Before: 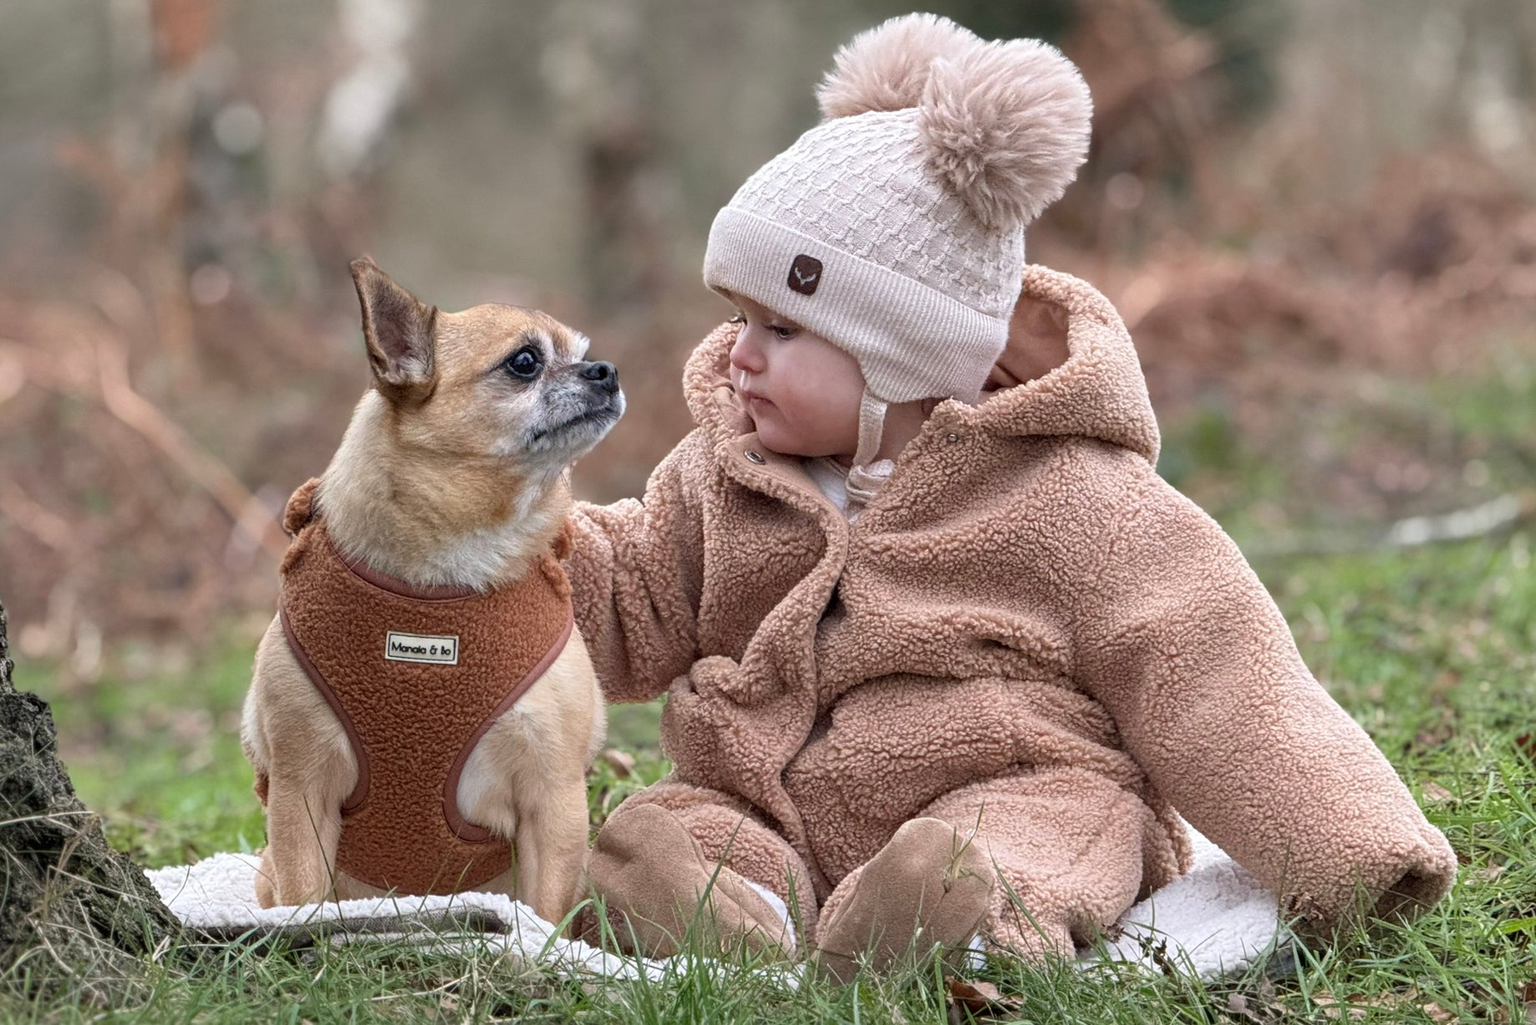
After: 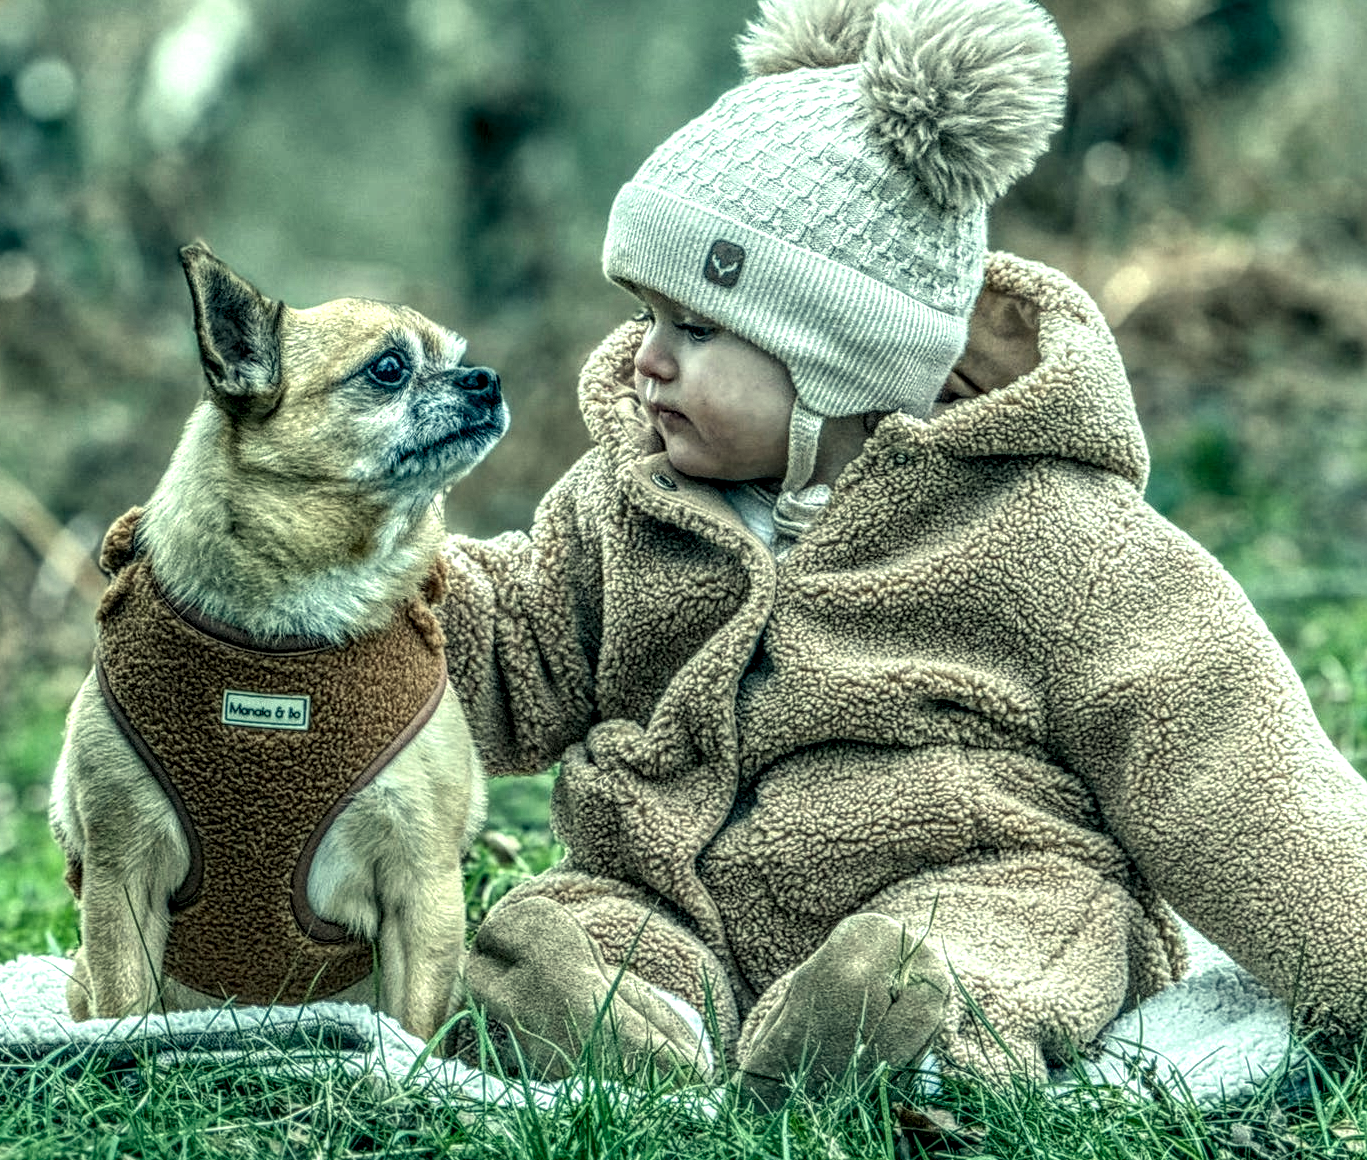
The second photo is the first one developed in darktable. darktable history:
crop and rotate: left 13.052%, top 5.334%, right 12.541%
color correction: highlights a* -19.93, highlights b* 9.8, shadows a* -20.44, shadows b* -10.61
local contrast: highlights 5%, shadows 7%, detail 299%, midtone range 0.295
